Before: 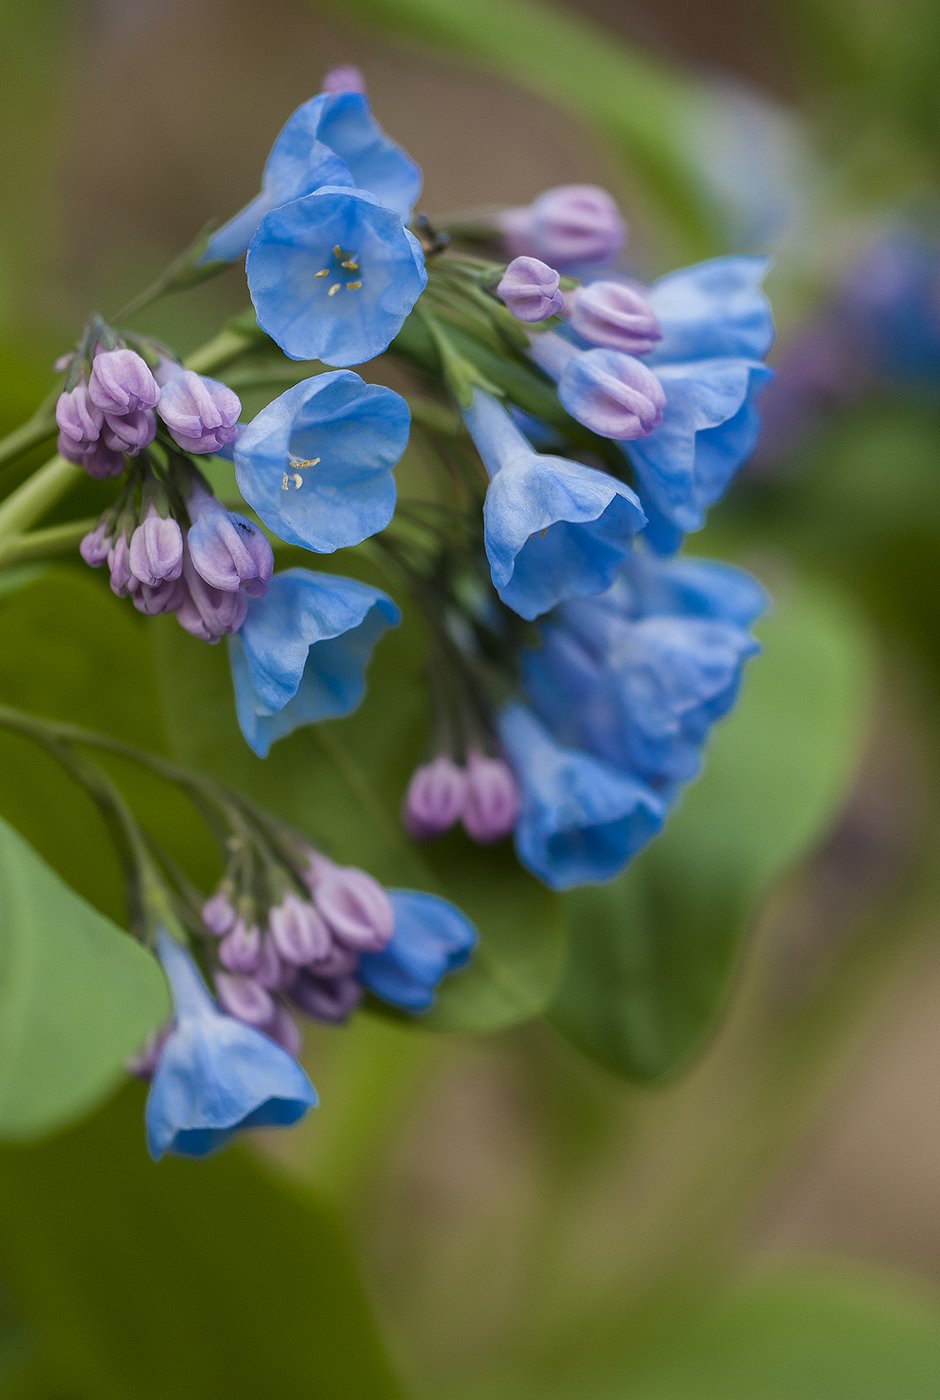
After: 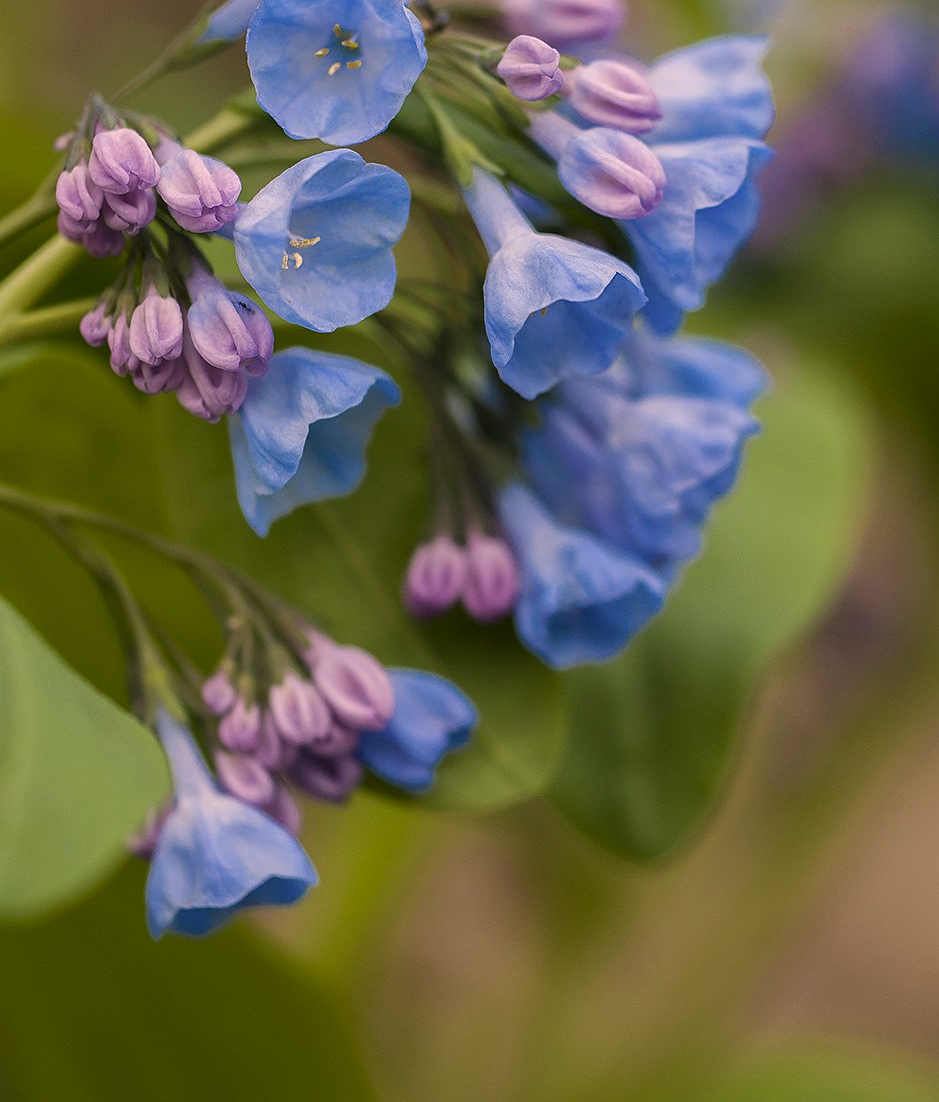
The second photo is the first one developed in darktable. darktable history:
sharpen: amount 0.208
color correction: highlights a* 11.87, highlights b* 11.74
crop and rotate: top 15.86%, bottom 5.413%
